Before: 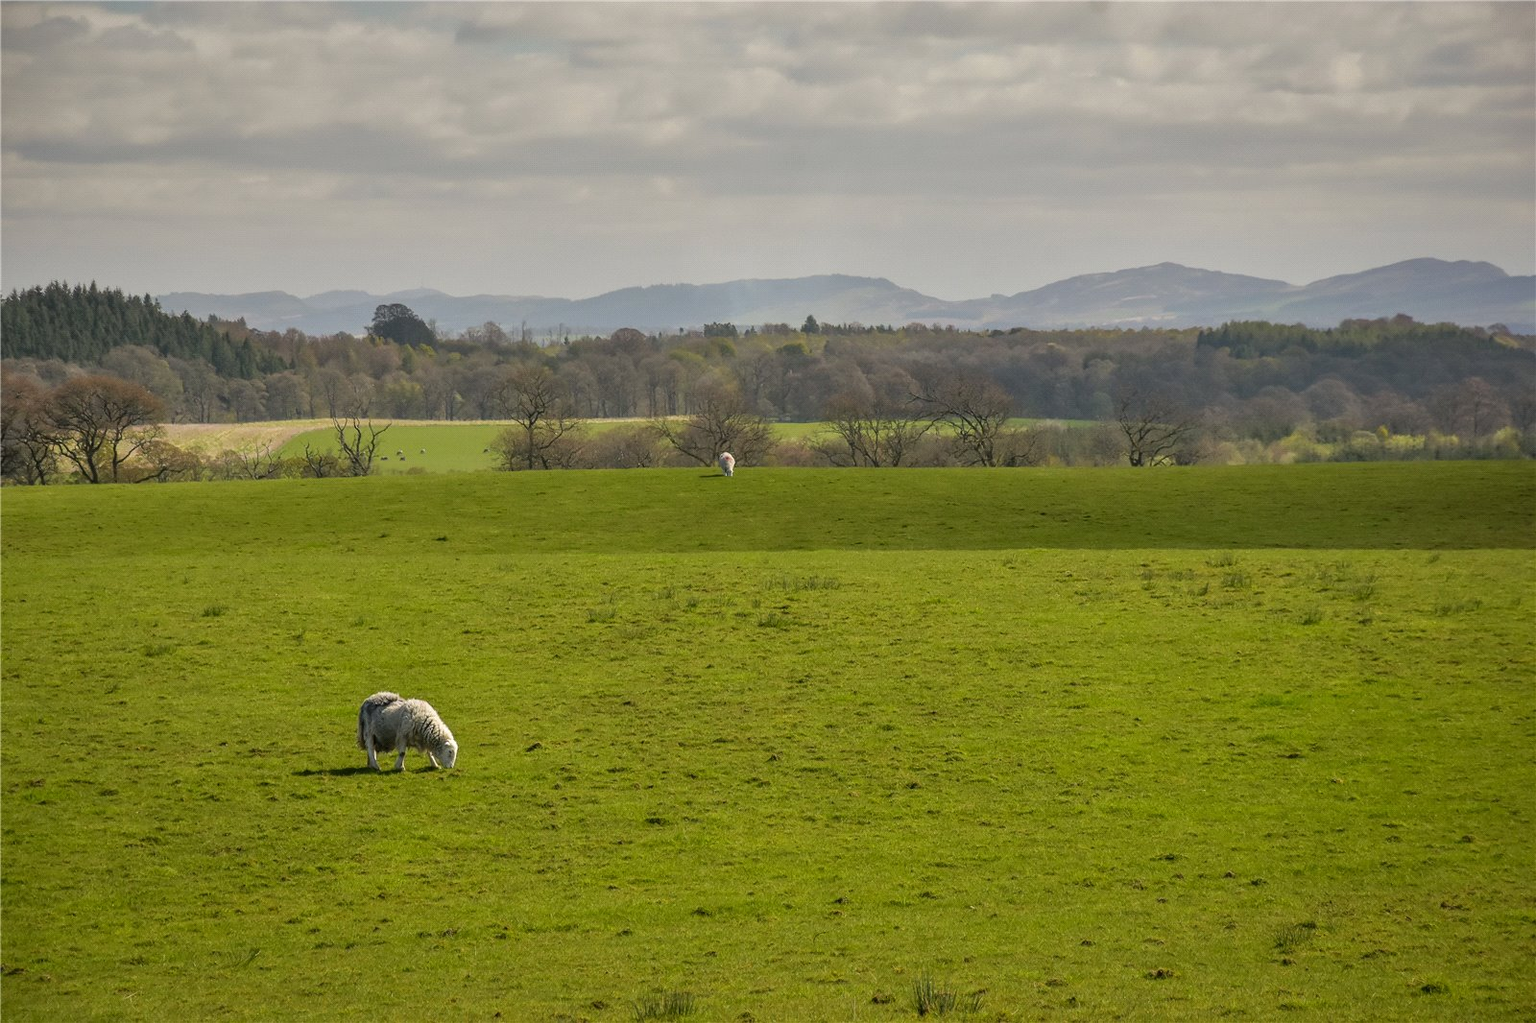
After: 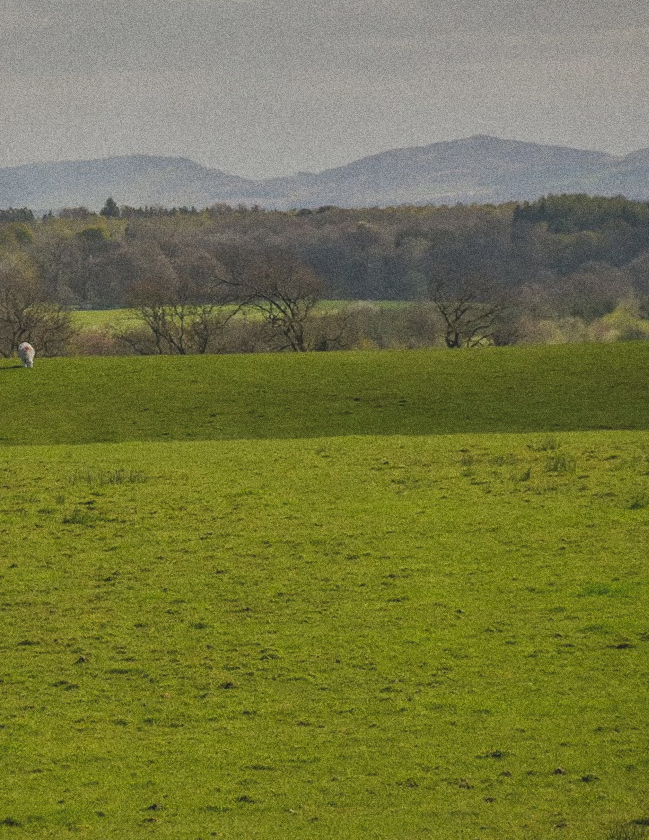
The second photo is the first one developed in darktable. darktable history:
crop: left 45.721%, top 13.393%, right 14.118%, bottom 10.01%
shadows and highlights: shadows -20, white point adjustment -2, highlights -35
contrast brightness saturation: saturation -0.05
rotate and perspective: rotation -1.24°, automatic cropping off
grain: coarseness 0.09 ISO, strength 40%
tone curve: curves: ch0 [(0, 0) (0.003, 0.098) (0.011, 0.099) (0.025, 0.103) (0.044, 0.114) (0.069, 0.13) (0.1, 0.142) (0.136, 0.161) (0.177, 0.189) (0.224, 0.224) (0.277, 0.266) (0.335, 0.32) (0.399, 0.38) (0.468, 0.45) (0.543, 0.522) (0.623, 0.598) (0.709, 0.669) (0.801, 0.731) (0.898, 0.786) (1, 1)], preserve colors none
